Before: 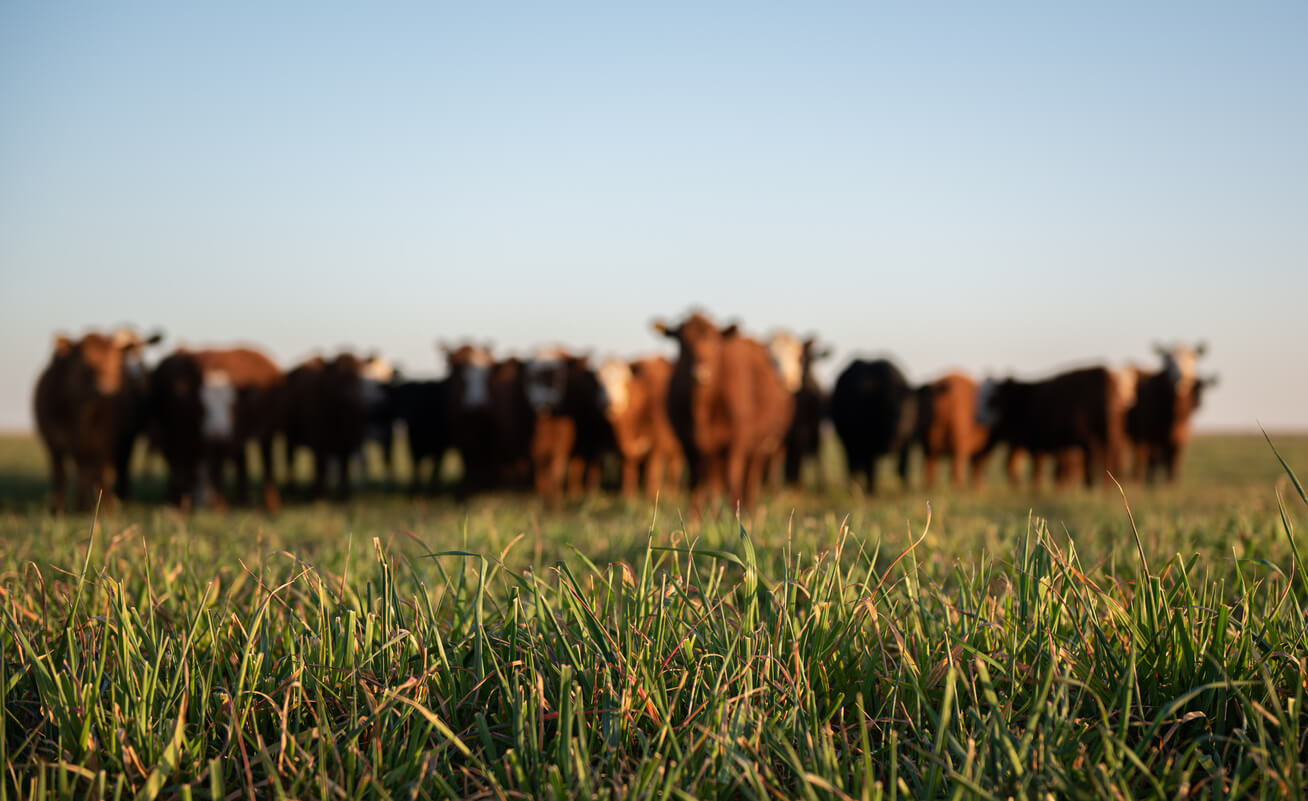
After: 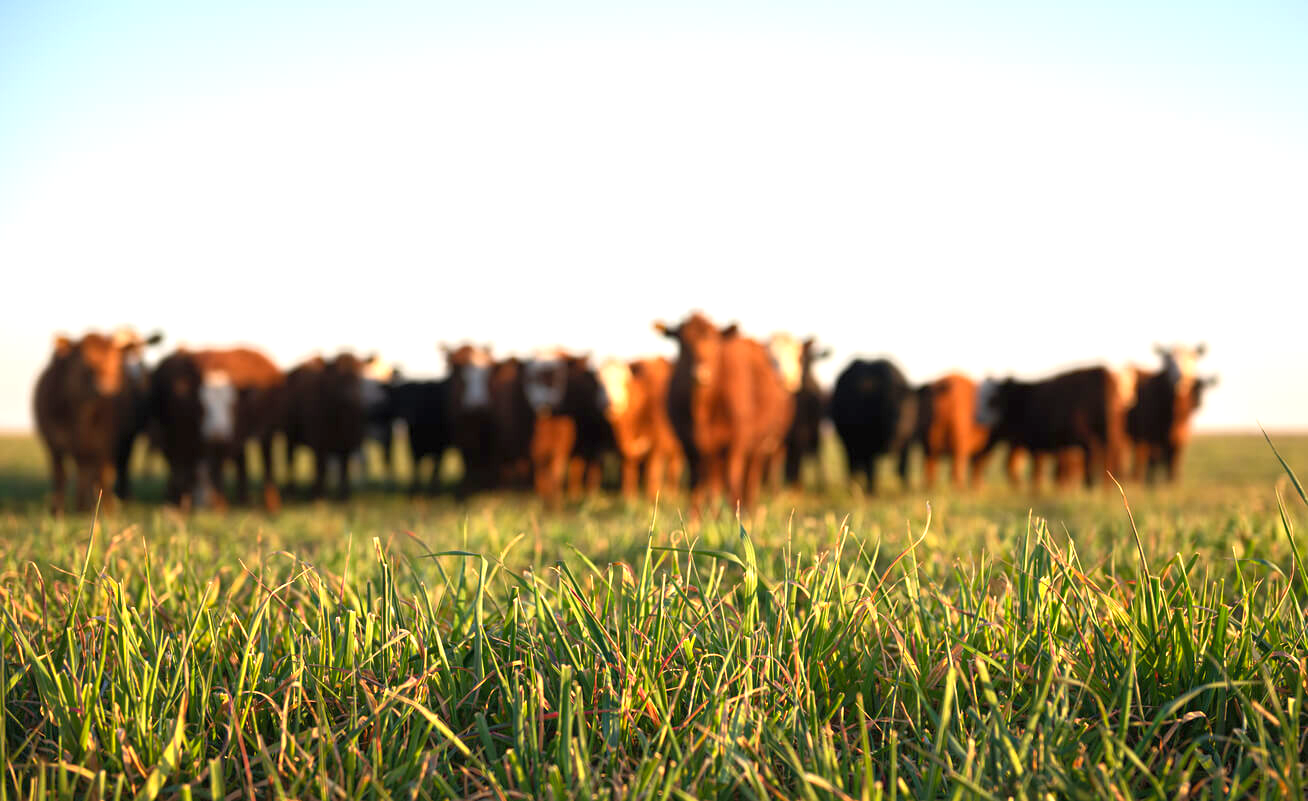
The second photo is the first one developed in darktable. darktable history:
shadows and highlights: shadows 43.06, highlights 6.94
color correction: highlights a* 0.816, highlights b* 2.78, saturation 1.1
exposure: black level correction 0, exposure 1 EV, compensate exposure bias true, compensate highlight preservation false
